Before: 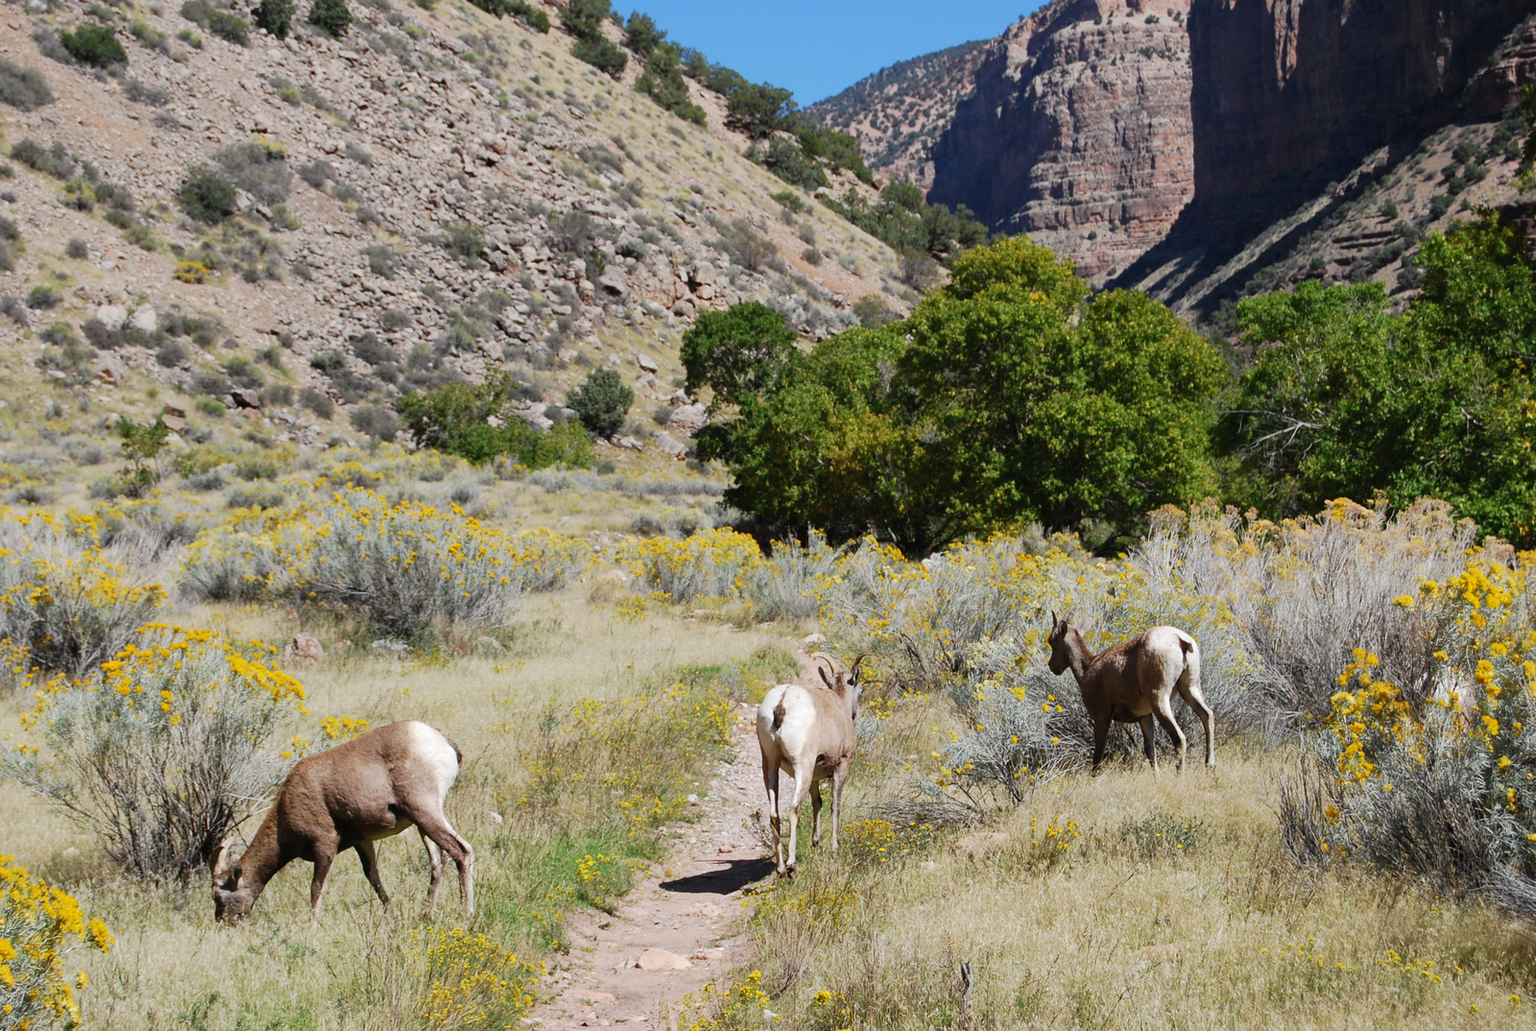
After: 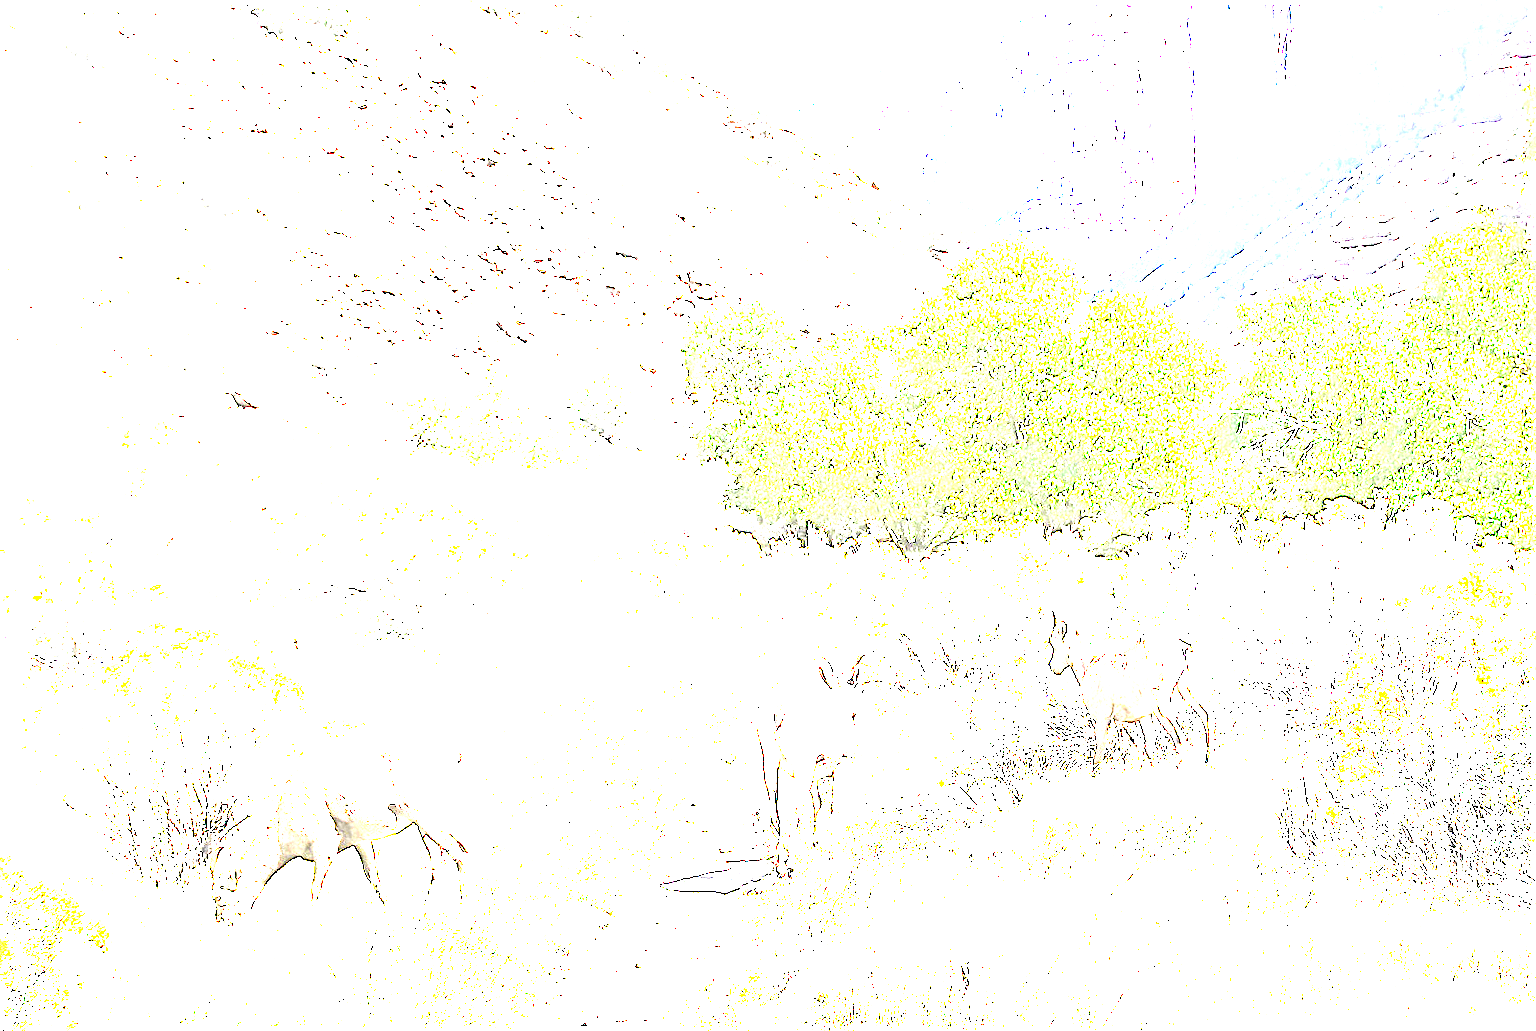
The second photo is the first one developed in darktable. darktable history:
sharpen: on, module defaults
exposure: exposure 7.904 EV, compensate exposure bias true, compensate highlight preservation false
